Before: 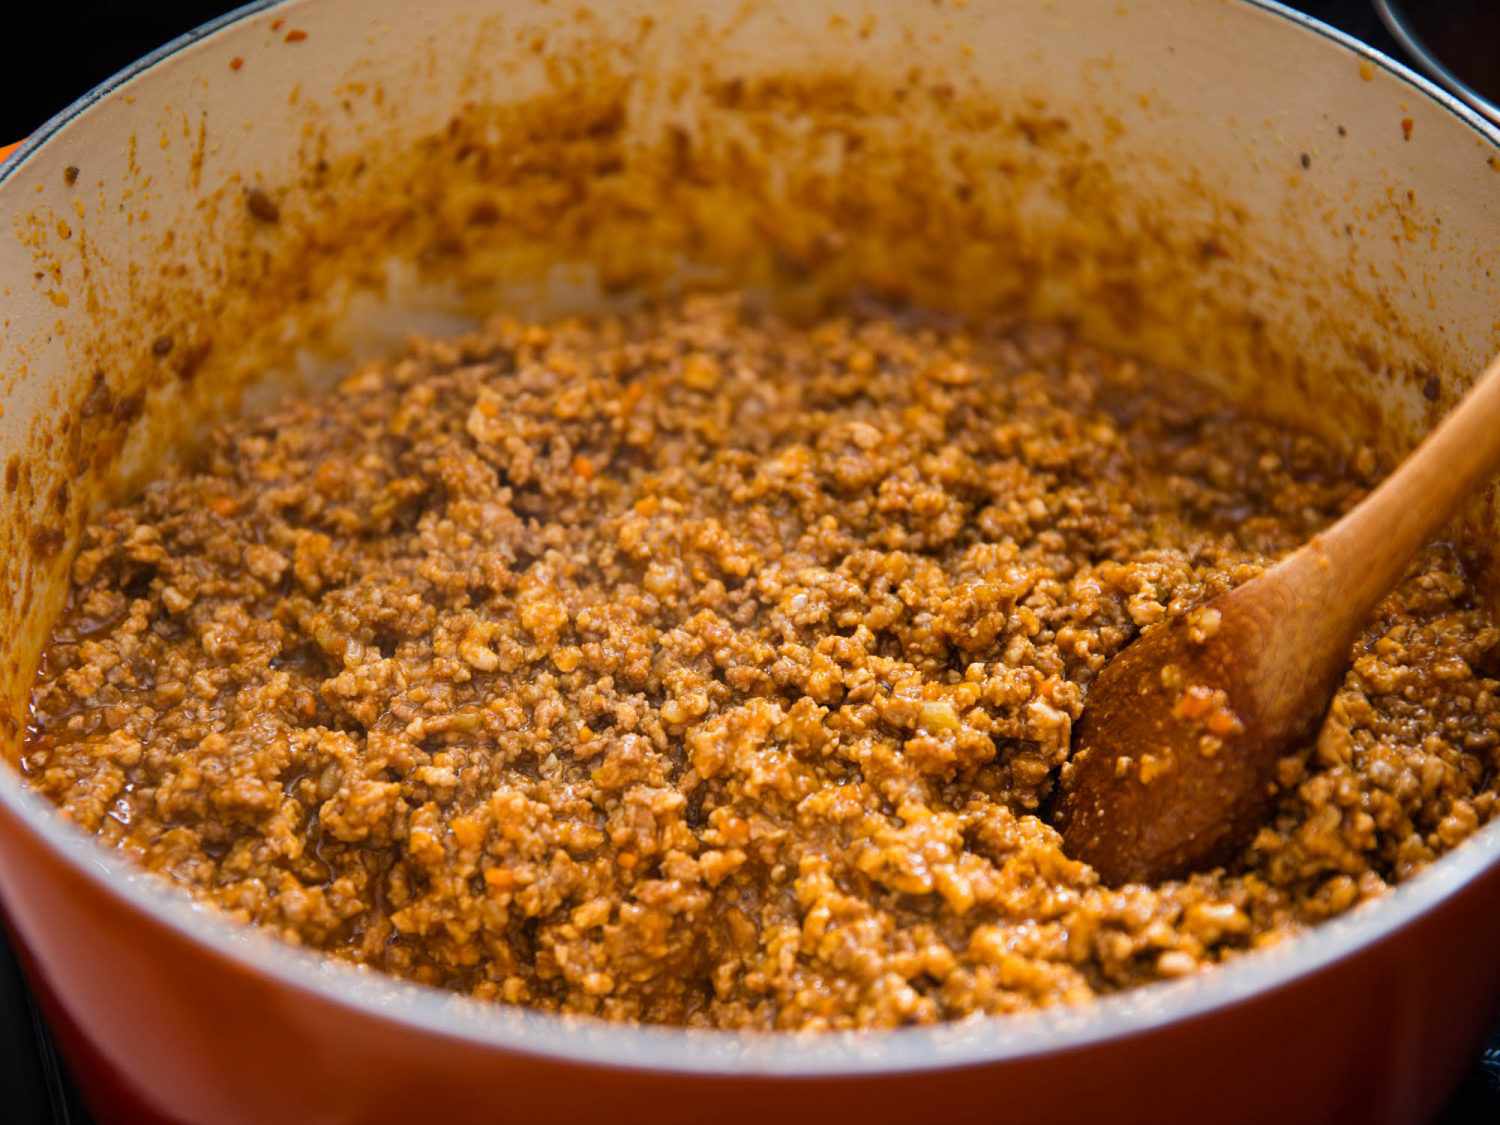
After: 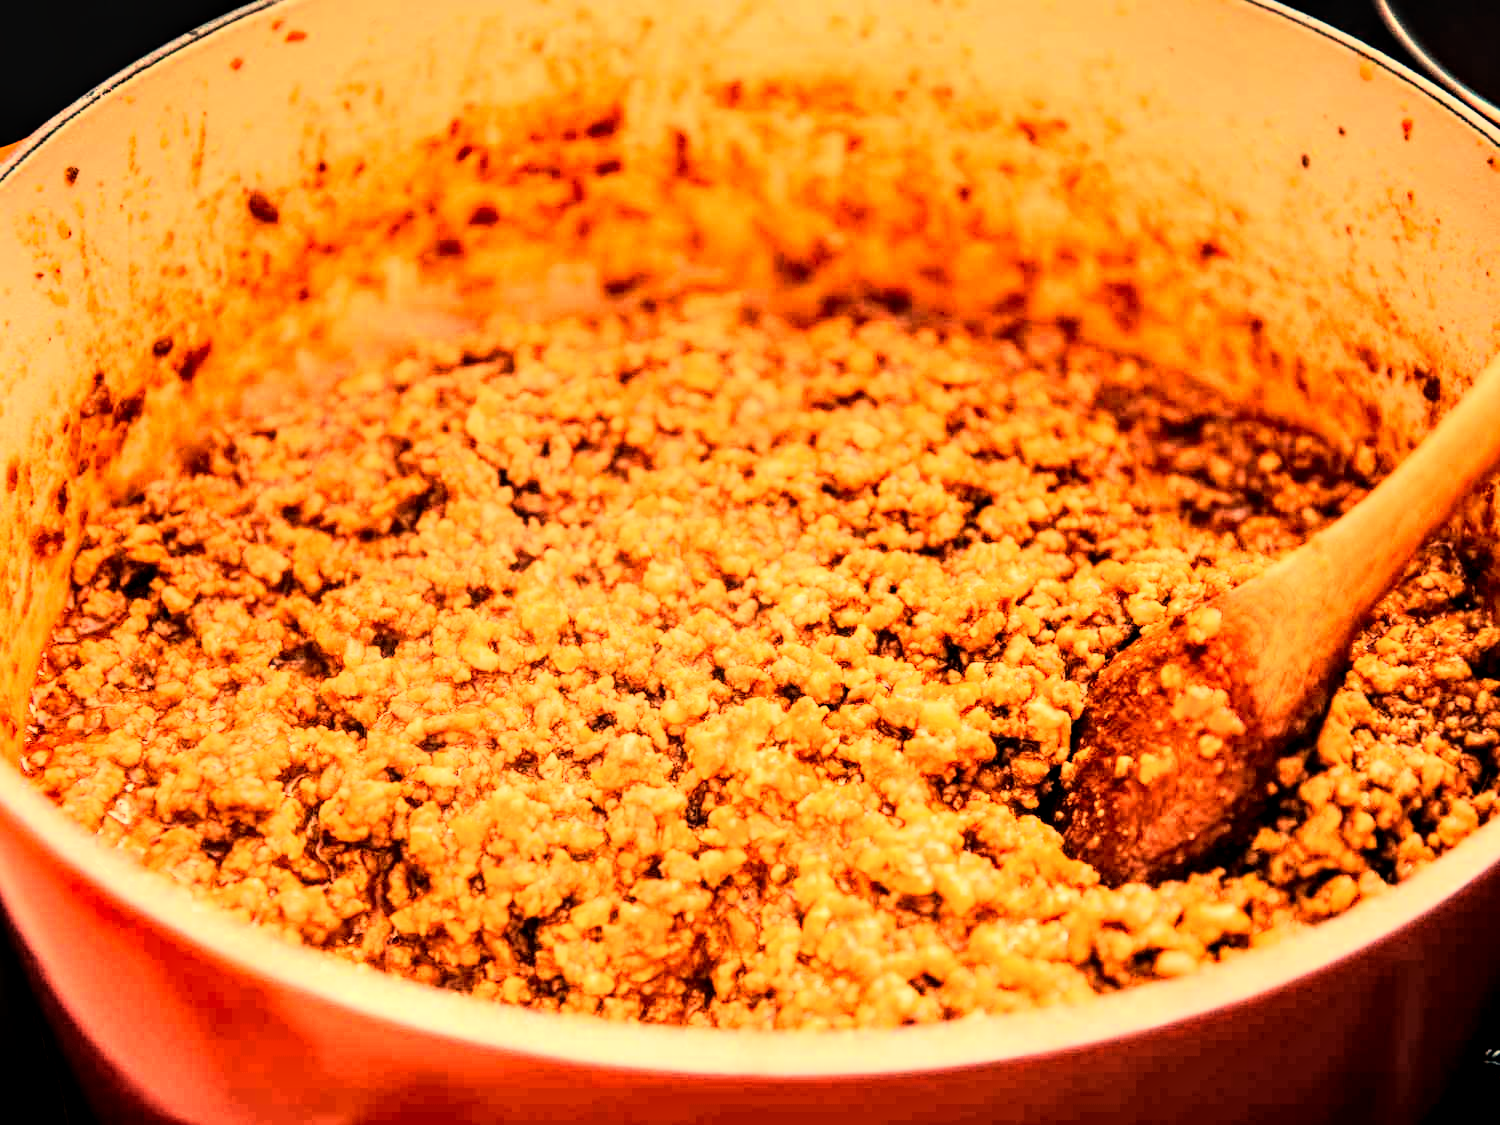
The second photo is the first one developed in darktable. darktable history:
local contrast: highlights 60%, shadows 60%, detail 160%
exposure: exposure 0.131 EV, compensate highlight preservation false
rgb curve: curves: ch0 [(0, 0) (0.21, 0.15) (0.24, 0.21) (0.5, 0.75) (0.75, 0.96) (0.89, 0.99) (1, 1)]; ch1 [(0, 0.02) (0.21, 0.13) (0.25, 0.2) (0.5, 0.67) (0.75, 0.9) (0.89, 0.97) (1, 1)]; ch2 [(0, 0.02) (0.21, 0.13) (0.25, 0.2) (0.5, 0.67) (0.75, 0.9) (0.89, 0.97) (1, 1)], compensate middle gray true
white balance: red 1.467, blue 0.684
